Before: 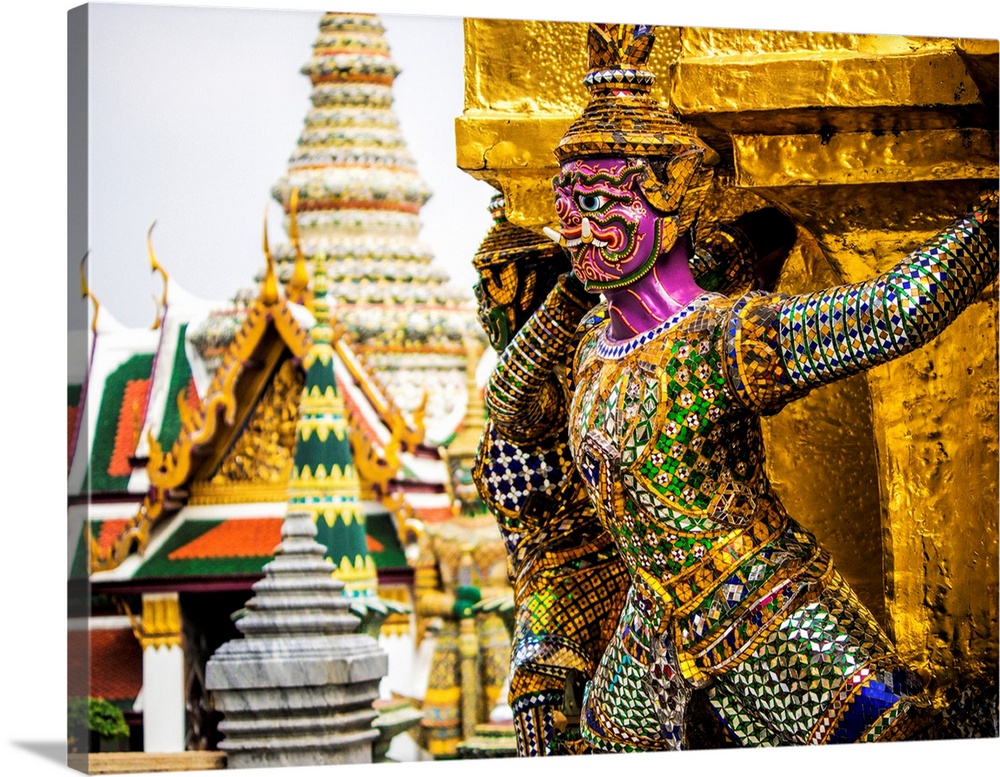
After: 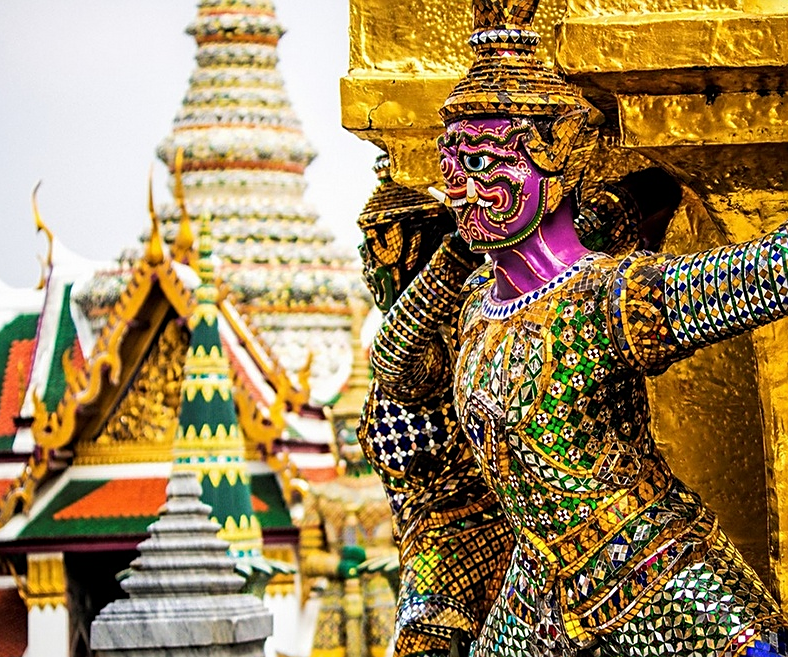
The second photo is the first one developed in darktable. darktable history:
sharpen: on, module defaults
crop: left 11.506%, top 5.169%, right 9.595%, bottom 10.26%
